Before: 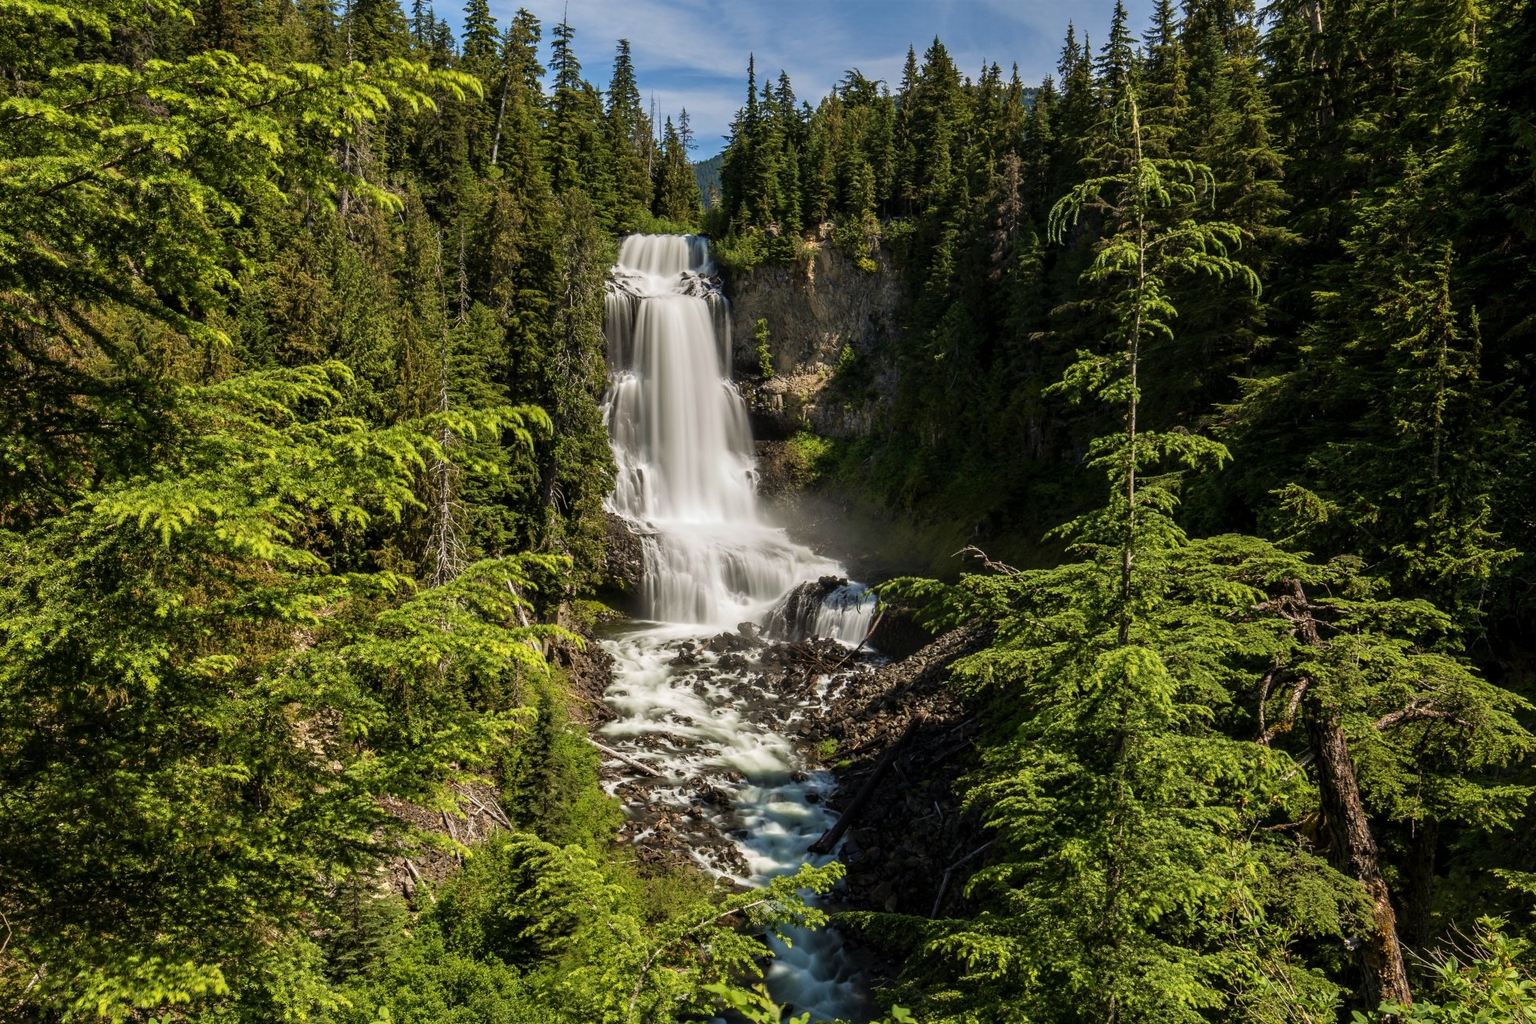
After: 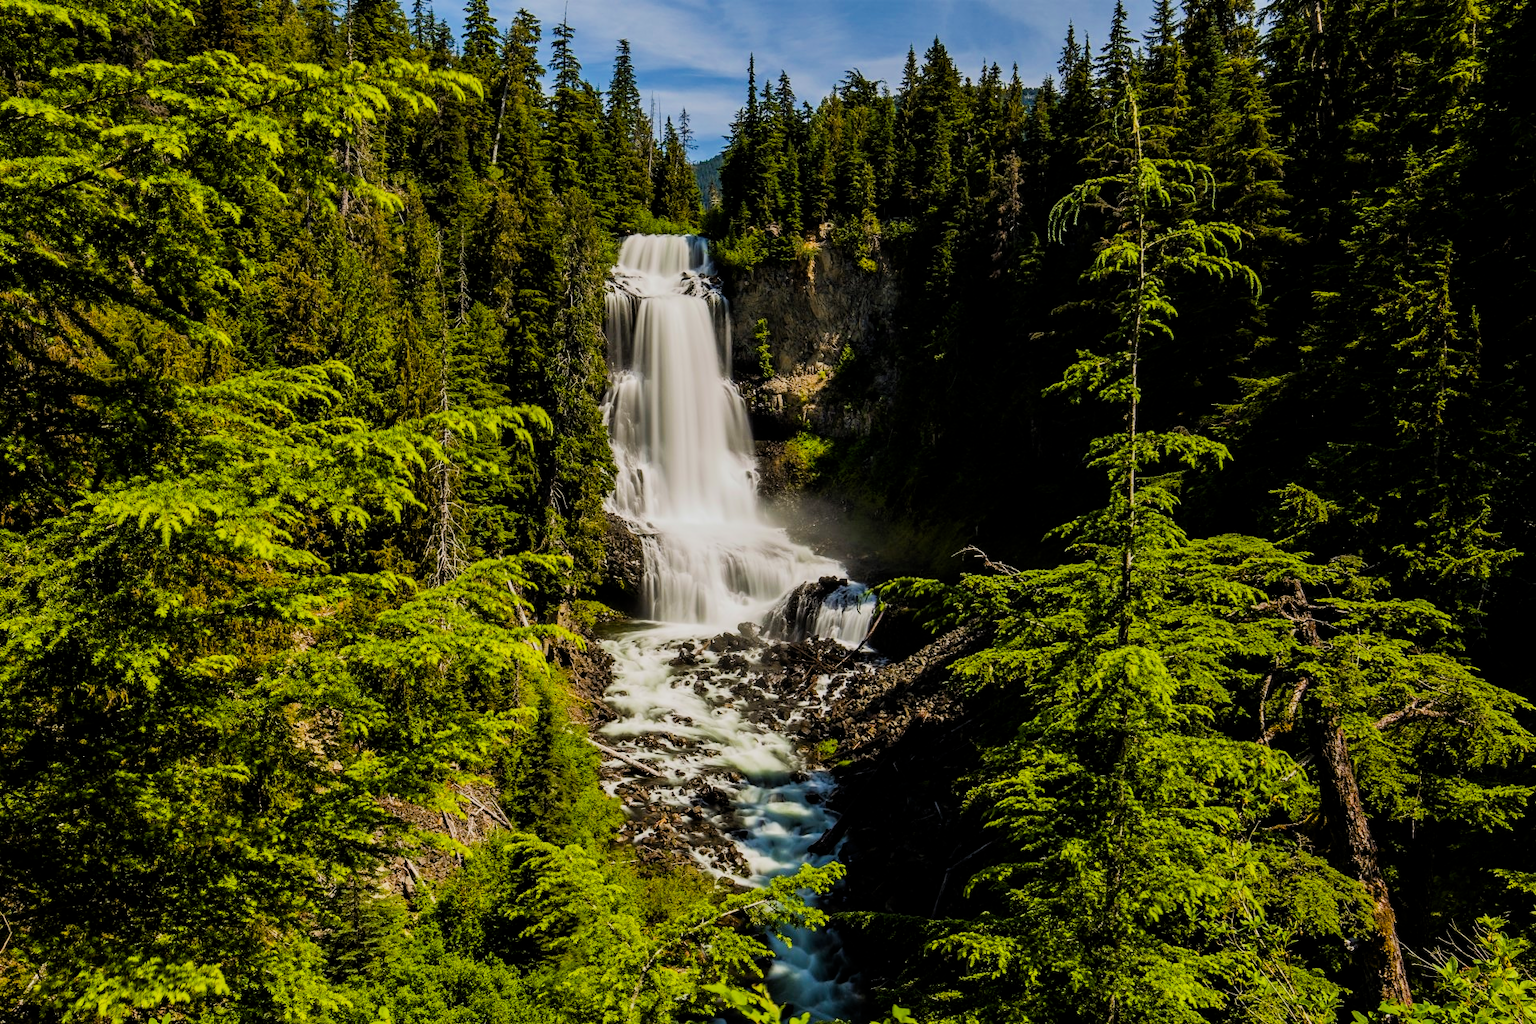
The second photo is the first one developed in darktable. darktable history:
color balance rgb: perceptual saturation grading › global saturation 42.61%, perceptual brilliance grading › global brilliance 20.586%, perceptual brilliance grading › shadows -40.088%, global vibrance 20%
filmic rgb: middle gray luminance 29.76%, black relative exposure -8.95 EV, white relative exposure 6.98 EV, target black luminance 0%, hardness 2.92, latitude 1.88%, contrast 0.962, highlights saturation mix 4.42%, shadows ↔ highlights balance 11.42%
